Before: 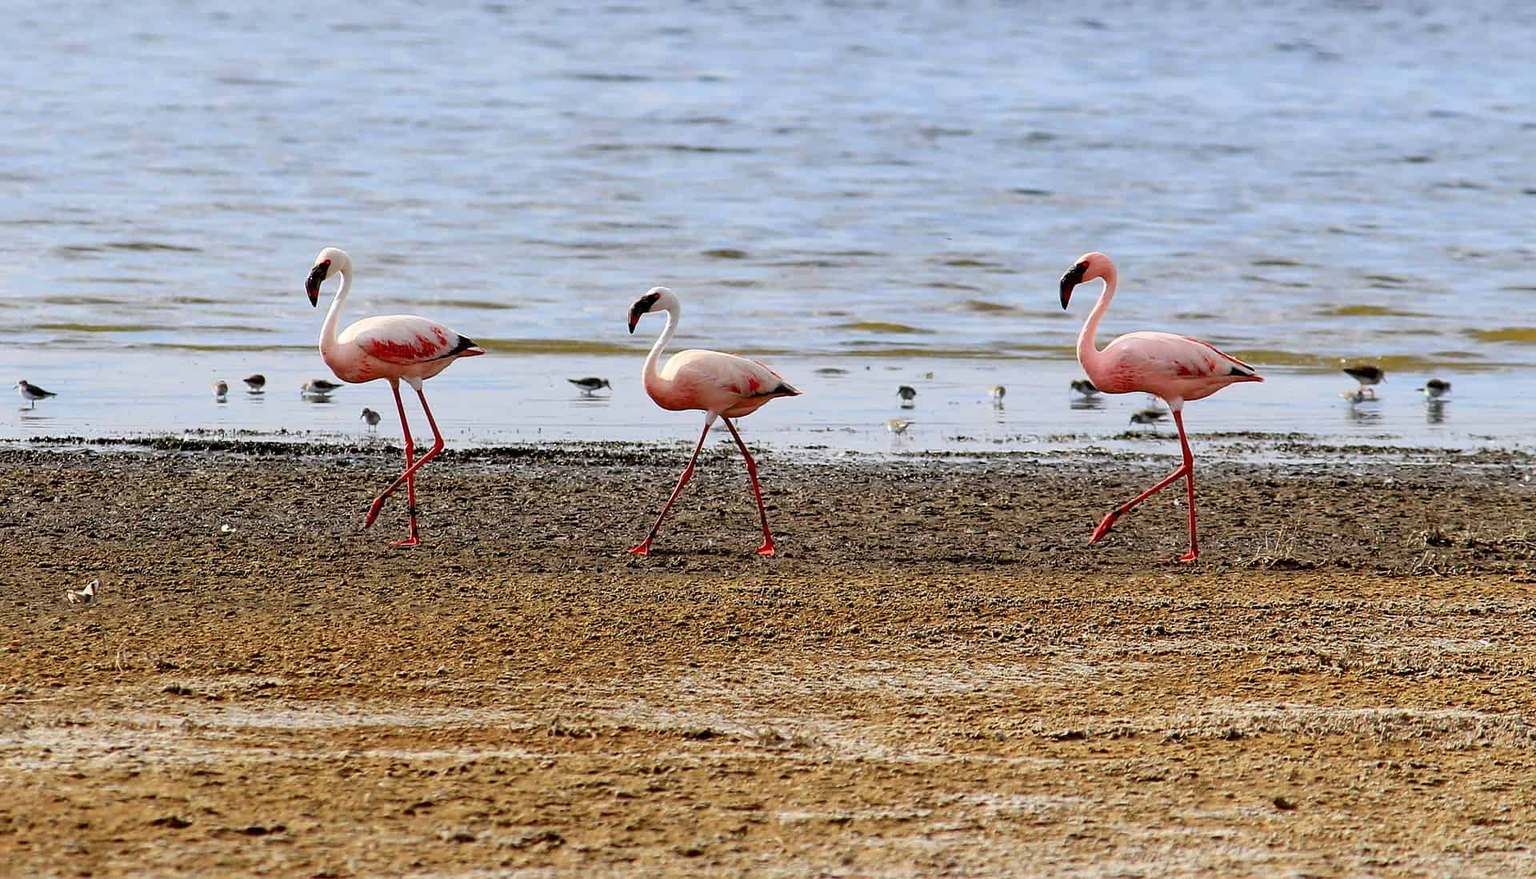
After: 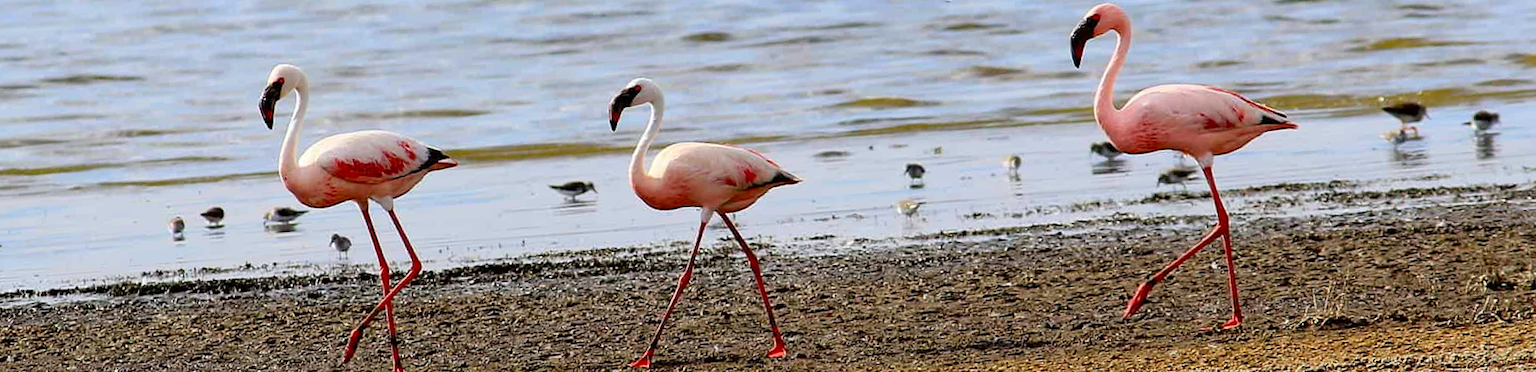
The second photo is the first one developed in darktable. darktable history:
crop and rotate: top 23.84%, bottom 34.294%
color balance: output saturation 110%
rotate and perspective: rotation -4.57°, crop left 0.054, crop right 0.944, crop top 0.087, crop bottom 0.914
